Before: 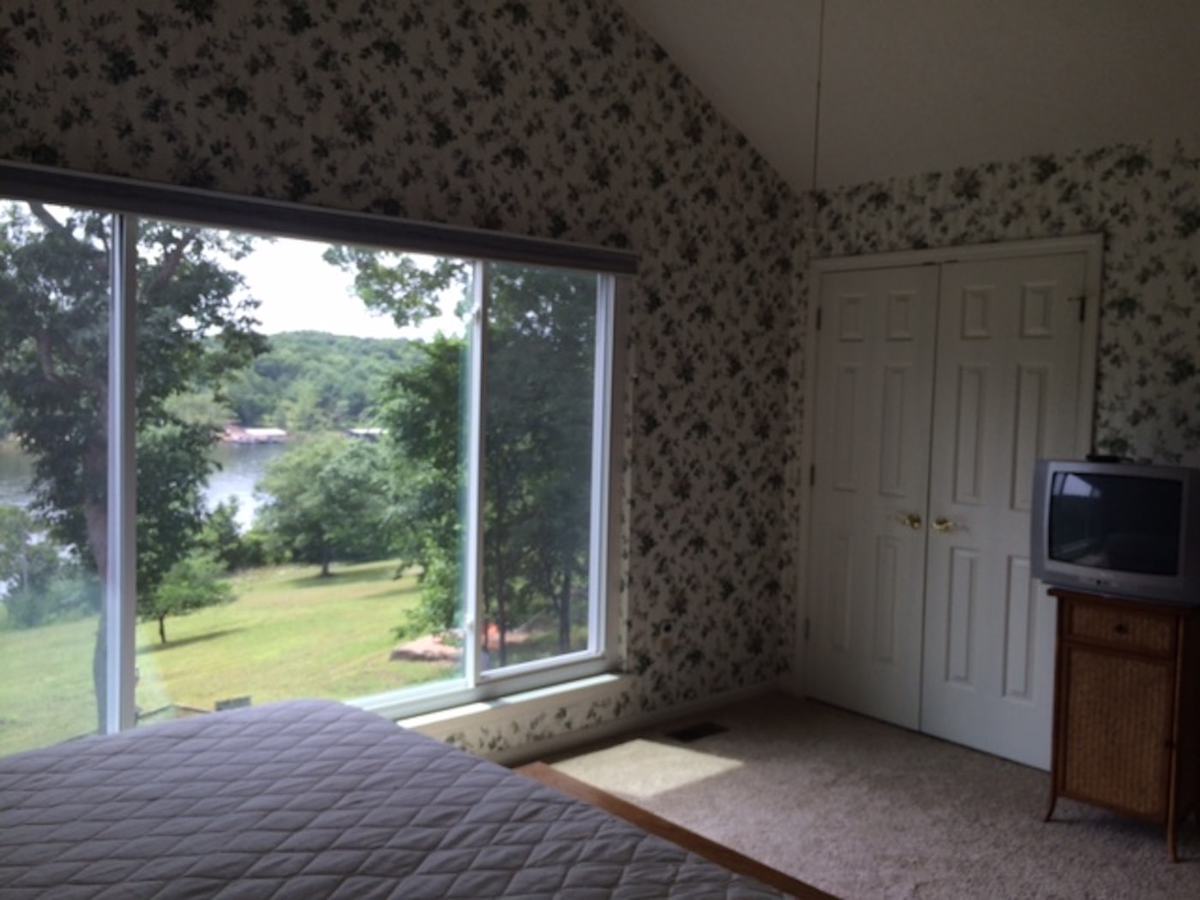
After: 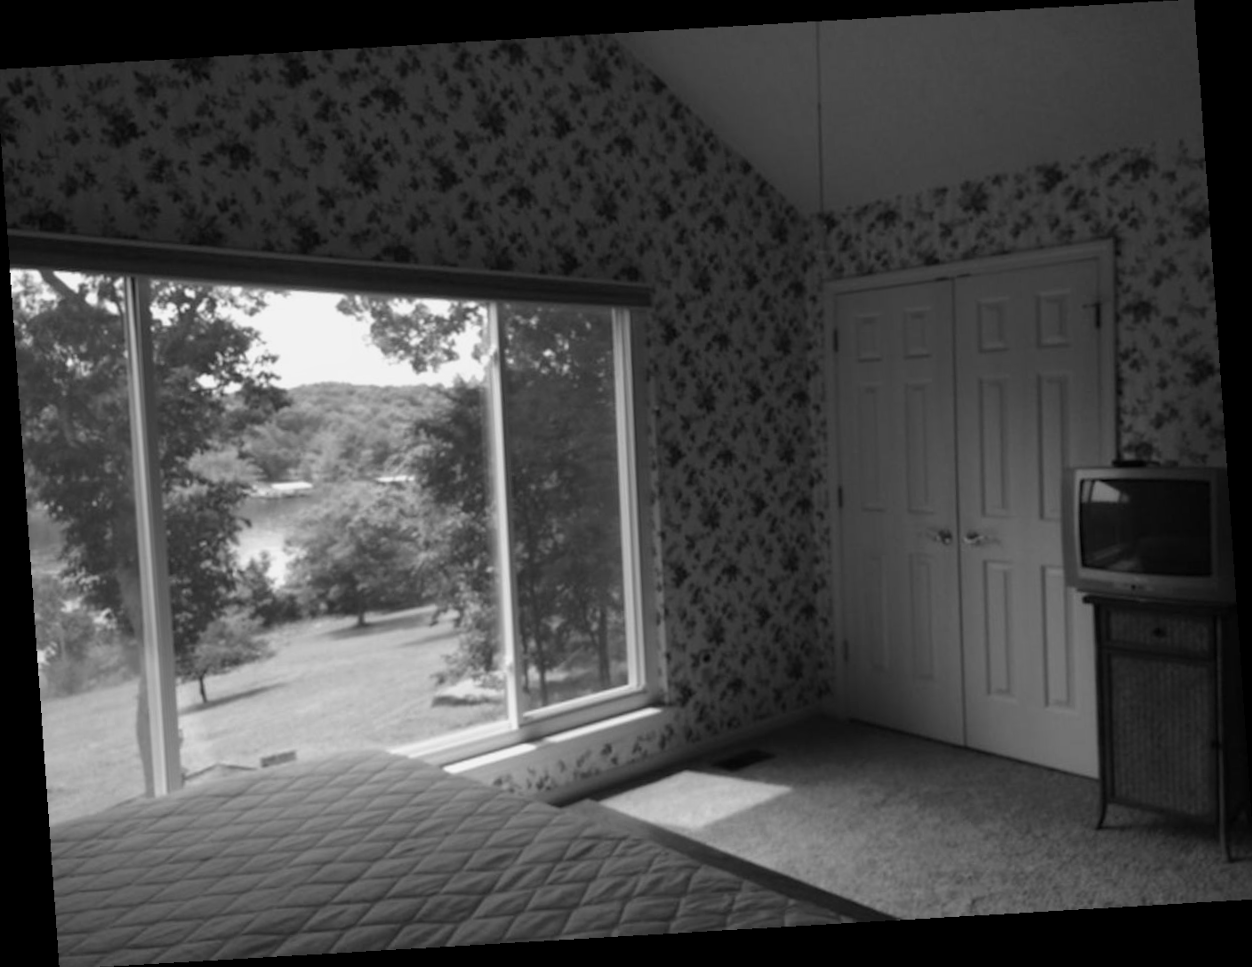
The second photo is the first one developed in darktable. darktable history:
crop and rotate: angle -0.5°
rotate and perspective: rotation -4.2°, shear 0.006, automatic cropping off
monochrome: a 14.95, b -89.96
